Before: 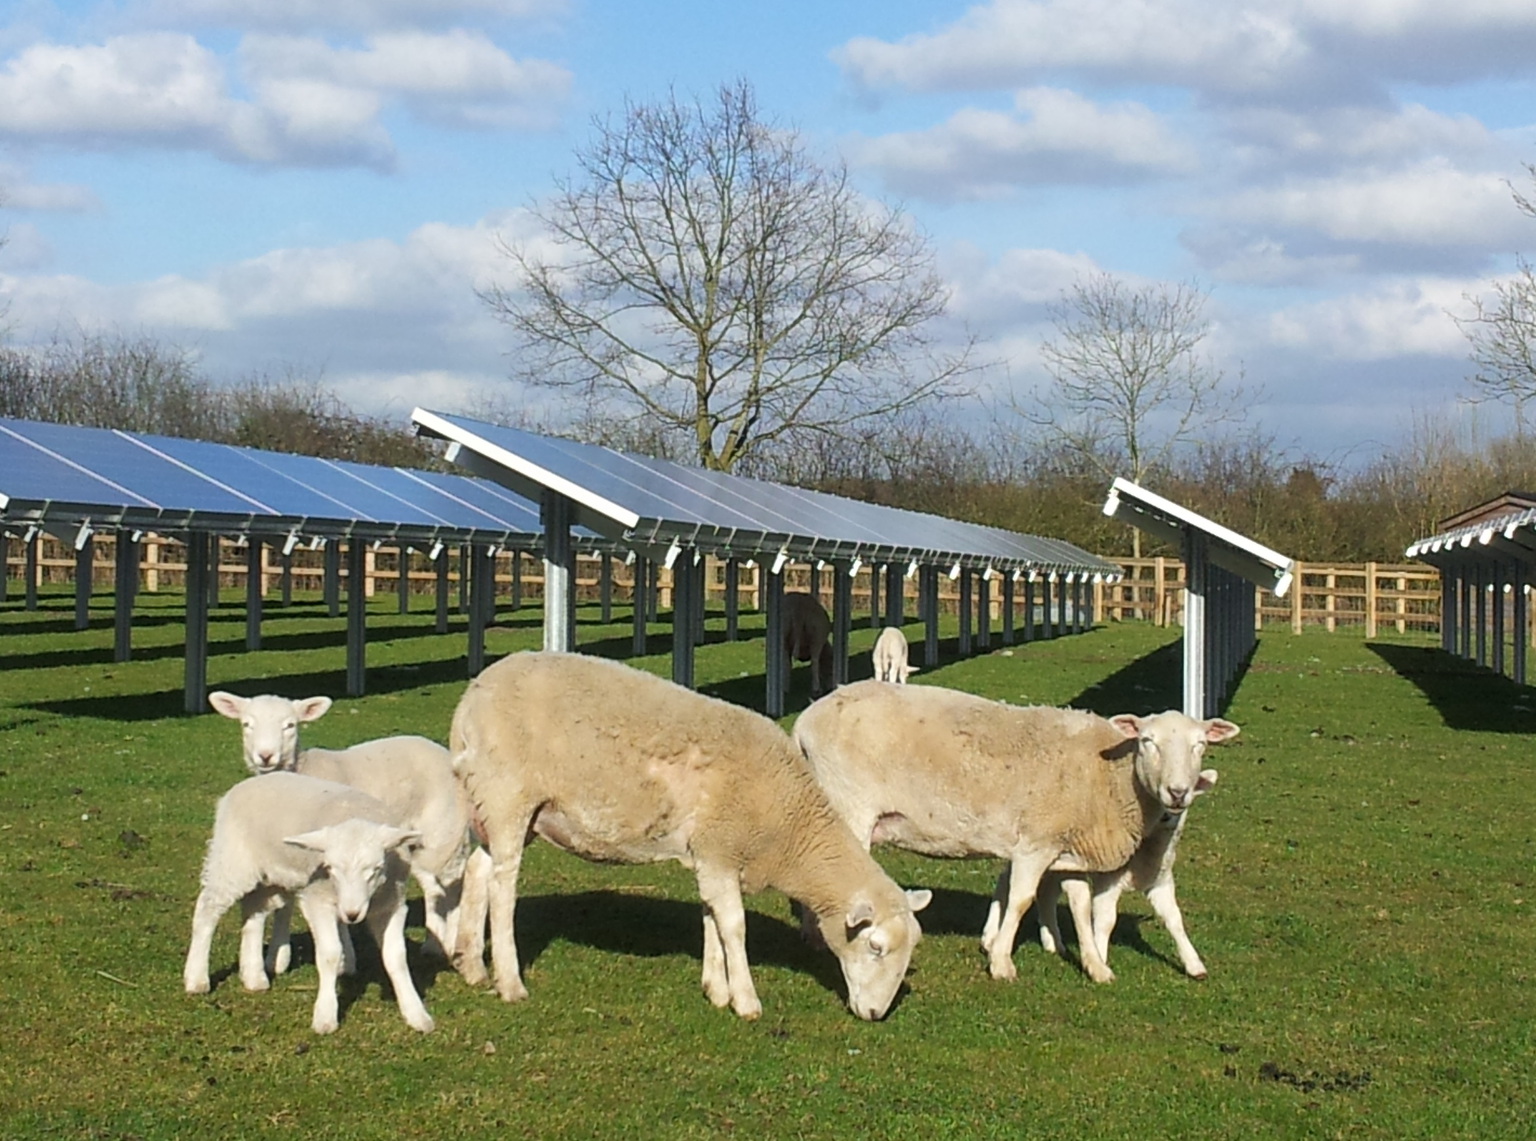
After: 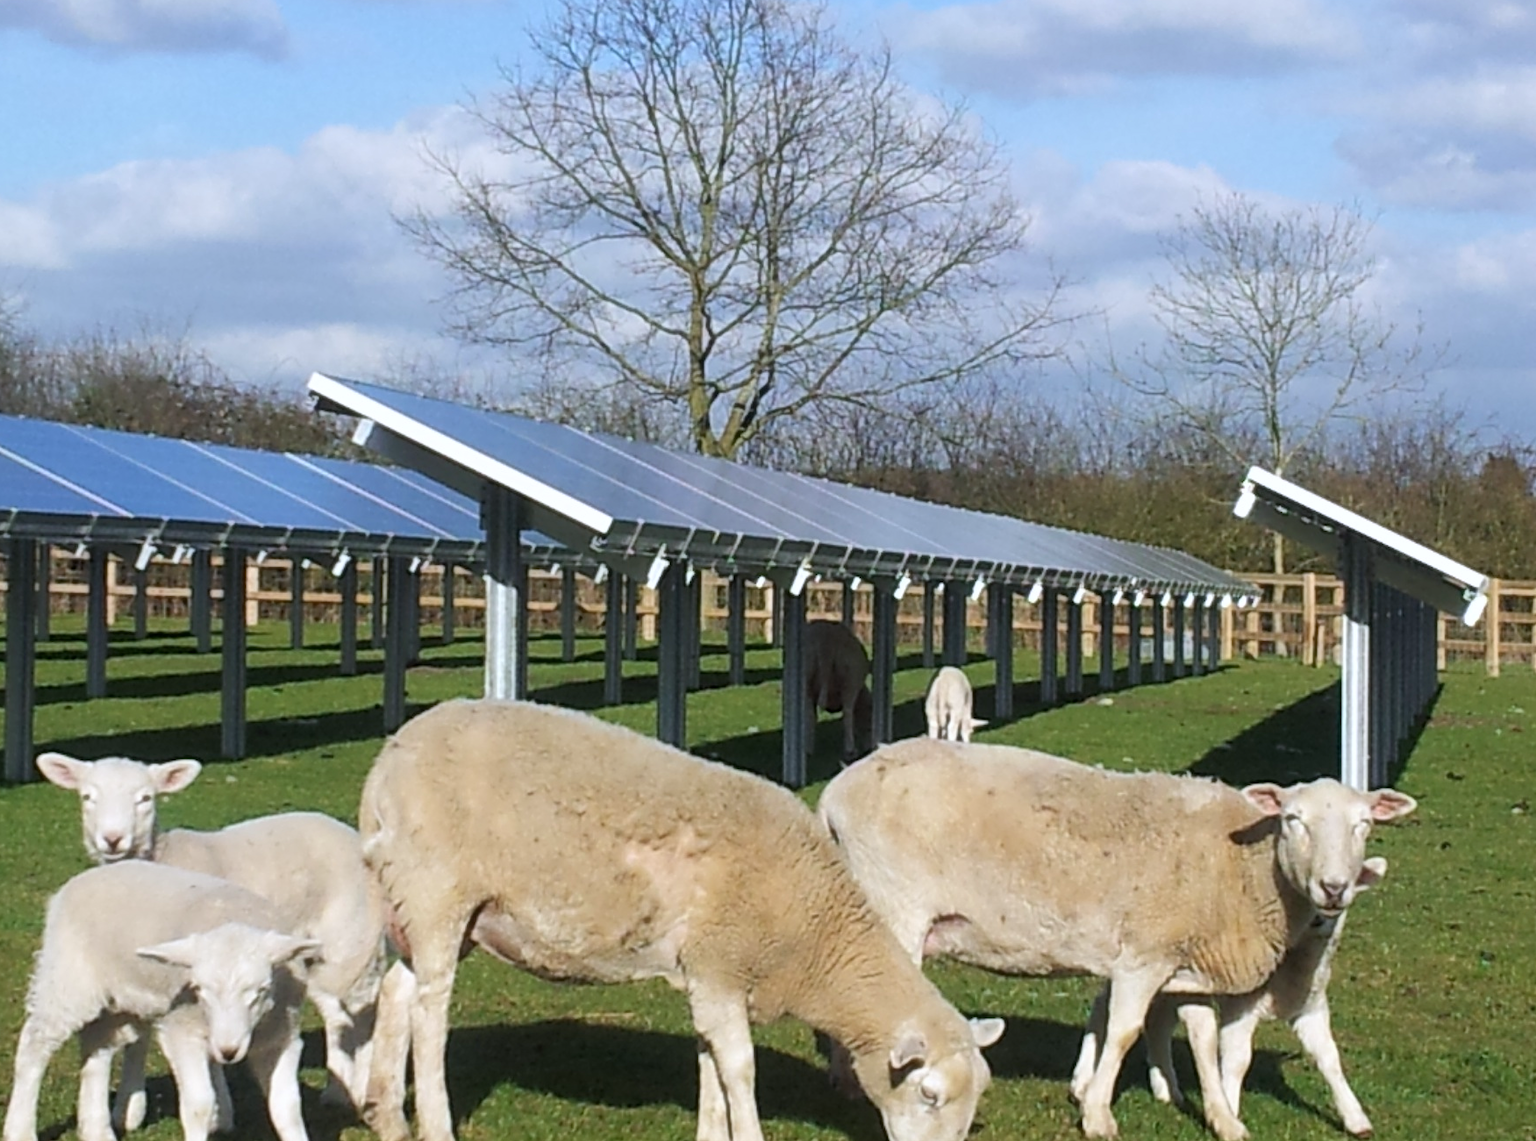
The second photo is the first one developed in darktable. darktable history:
crop and rotate: left 11.831%, top 11.346%, right 13.429%, bottom 13.899%
color calibration: illuminant as shot in camera, x 0.358, y 0.373, temperature 4628.91 K
